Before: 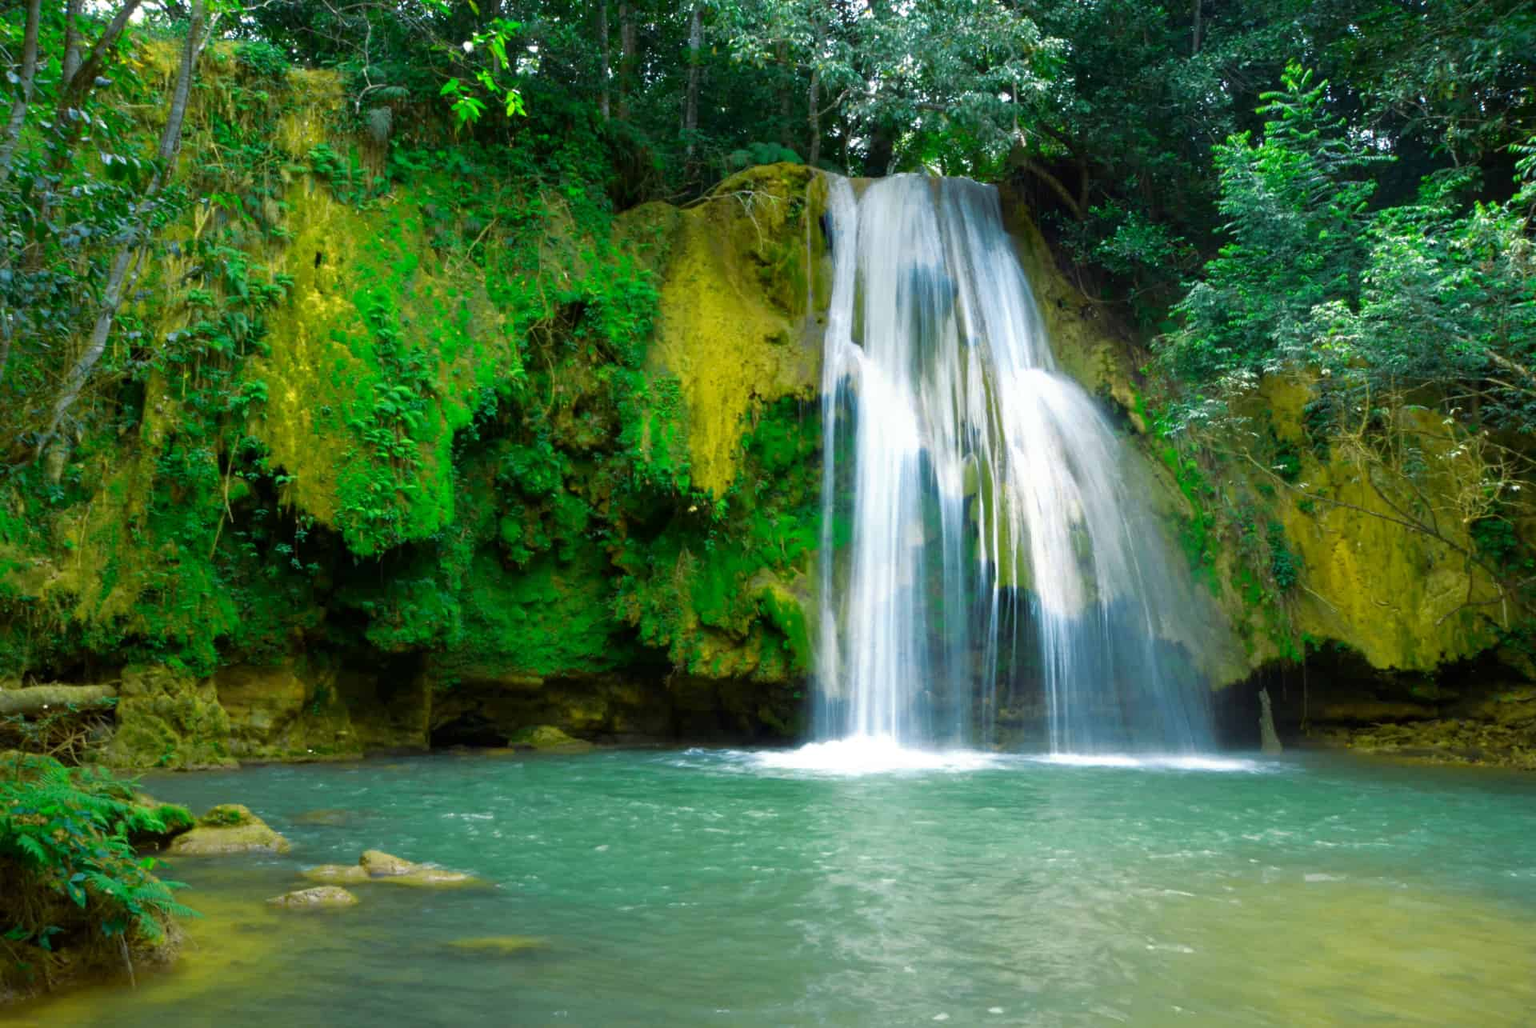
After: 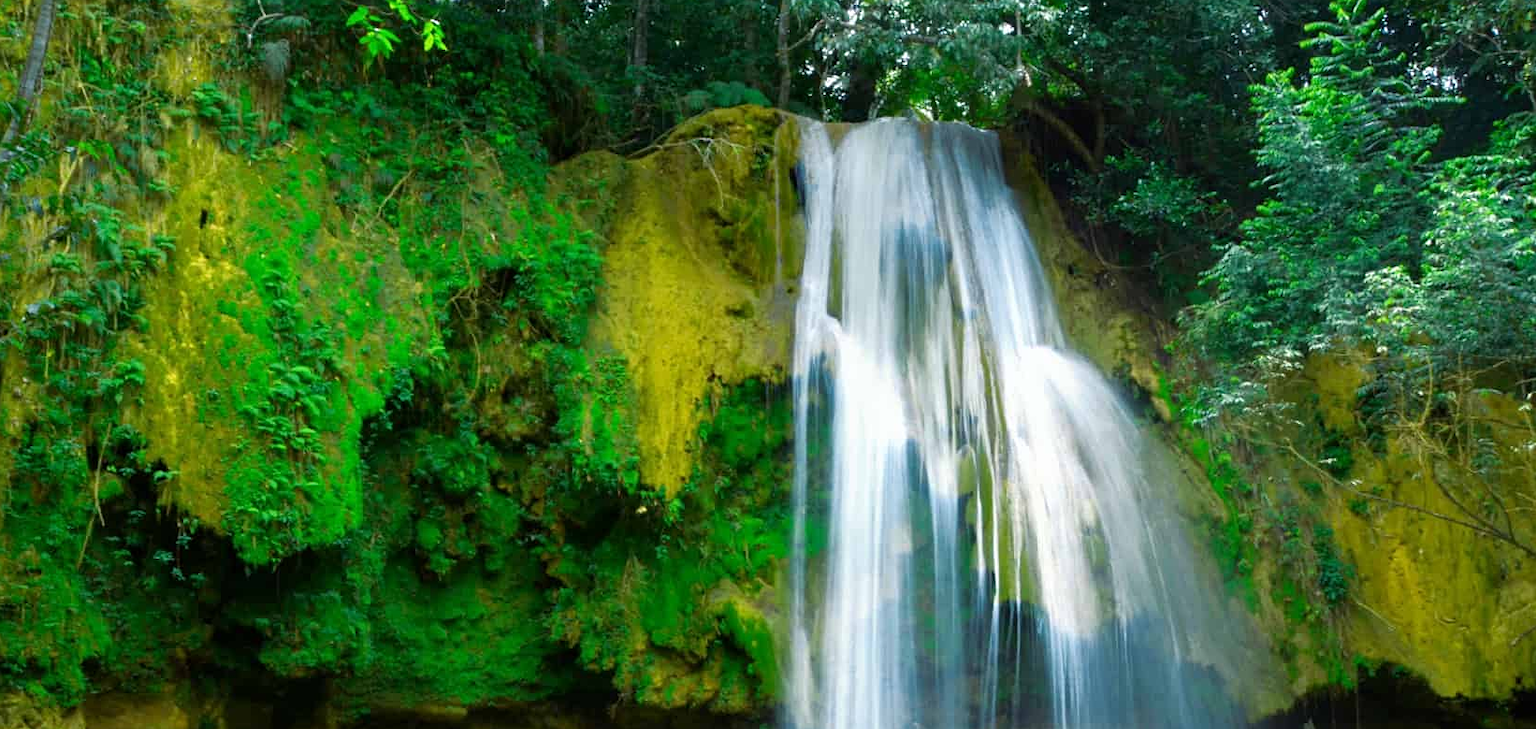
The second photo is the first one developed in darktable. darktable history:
sharpen: amount 0.21
crop and rotate: left 9.414%, top 7.159%, right 5.06%, bottom 32.065%
